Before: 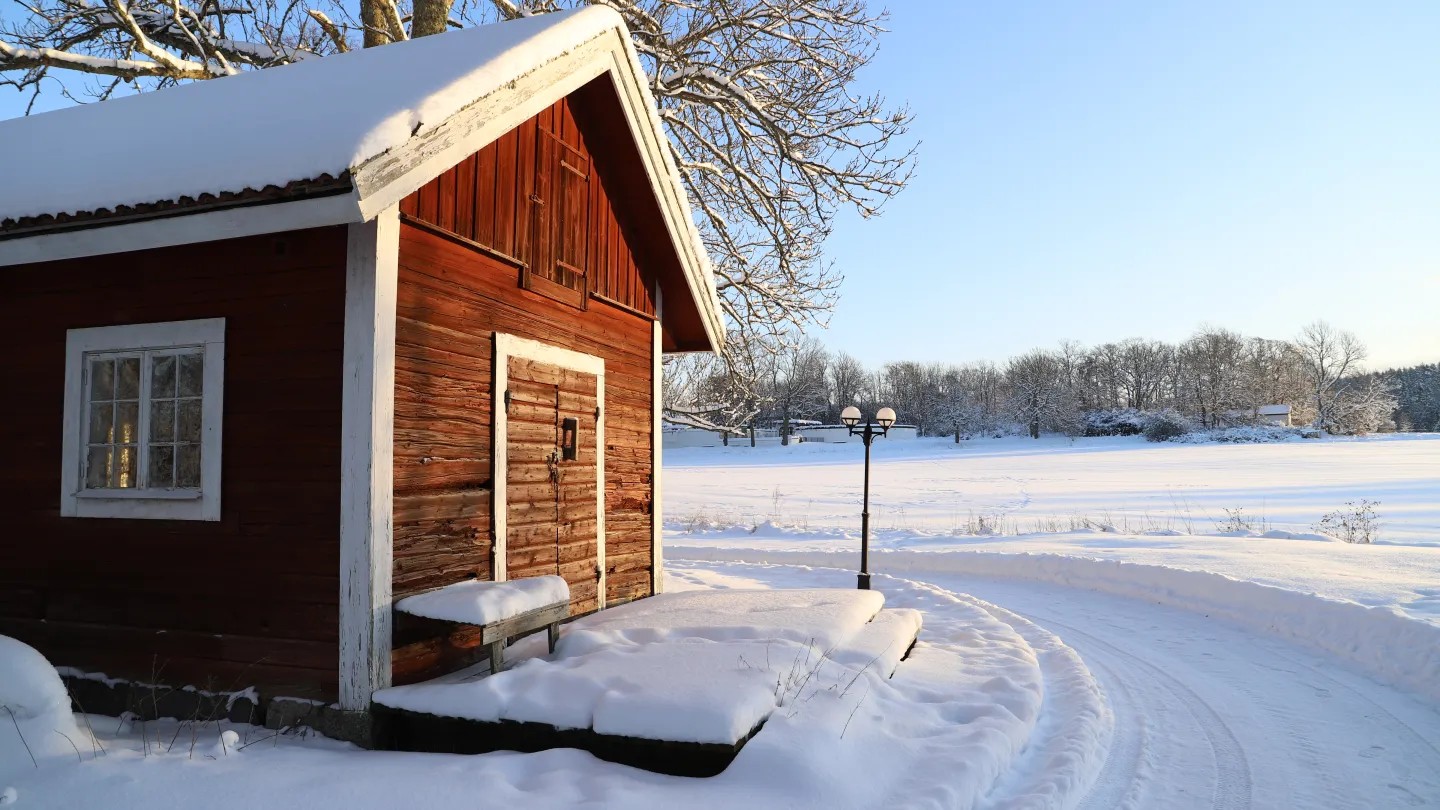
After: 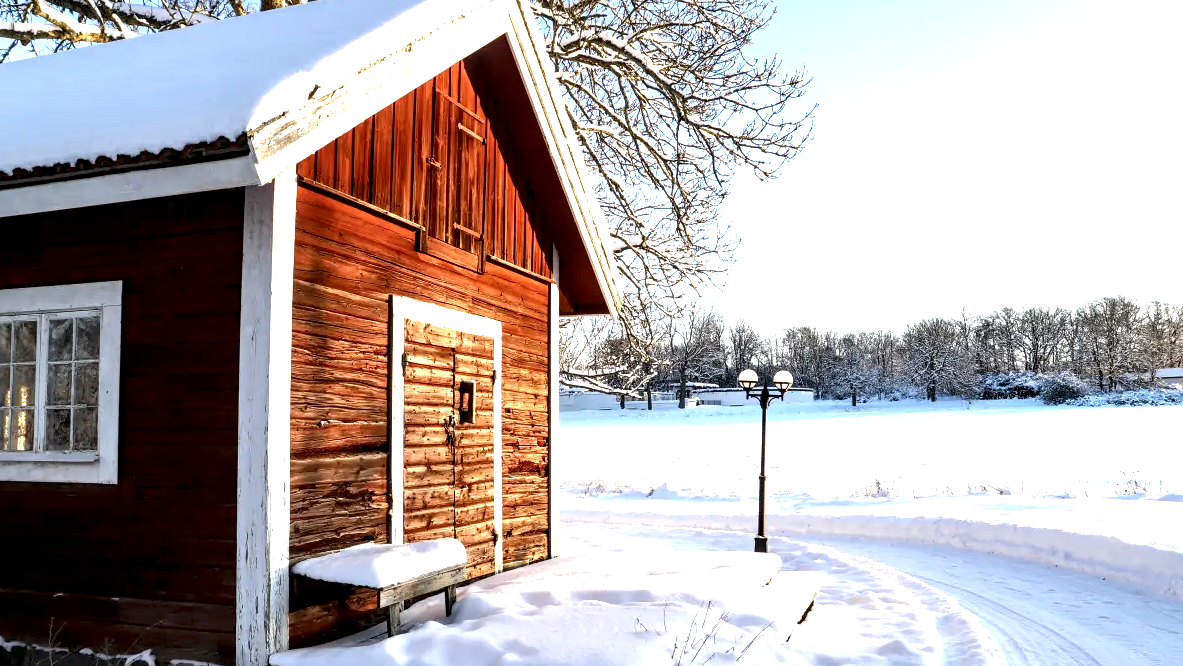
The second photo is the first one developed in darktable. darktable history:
white balance: emerald 1
crop and rotate: left 7.196%, top 4.574%, right 10.605%, bottom 13.178%
exposure: black level correction 0.001, exposure 1 EV, compensate highlight preservation false
local contrast: highlights 80%, shadows 57%, detail 175%, midtone range 0.602
color zones: curves: ch0 [(0, 0.5) (0.143, 0.5) (0.286, 0.5) (0.429, 0.5) (0.571, 0.5) (0.714, 0.476) (0.857, 0.5) (1, 0.5)]; ch2 [(0, 0.5) (0.143, 0.5) (0.286, 0.5) (0.429, 0.5) (0.571, 0.5) (0.714, 0.487) (0.857, 0.5) (1, 0.5)]
